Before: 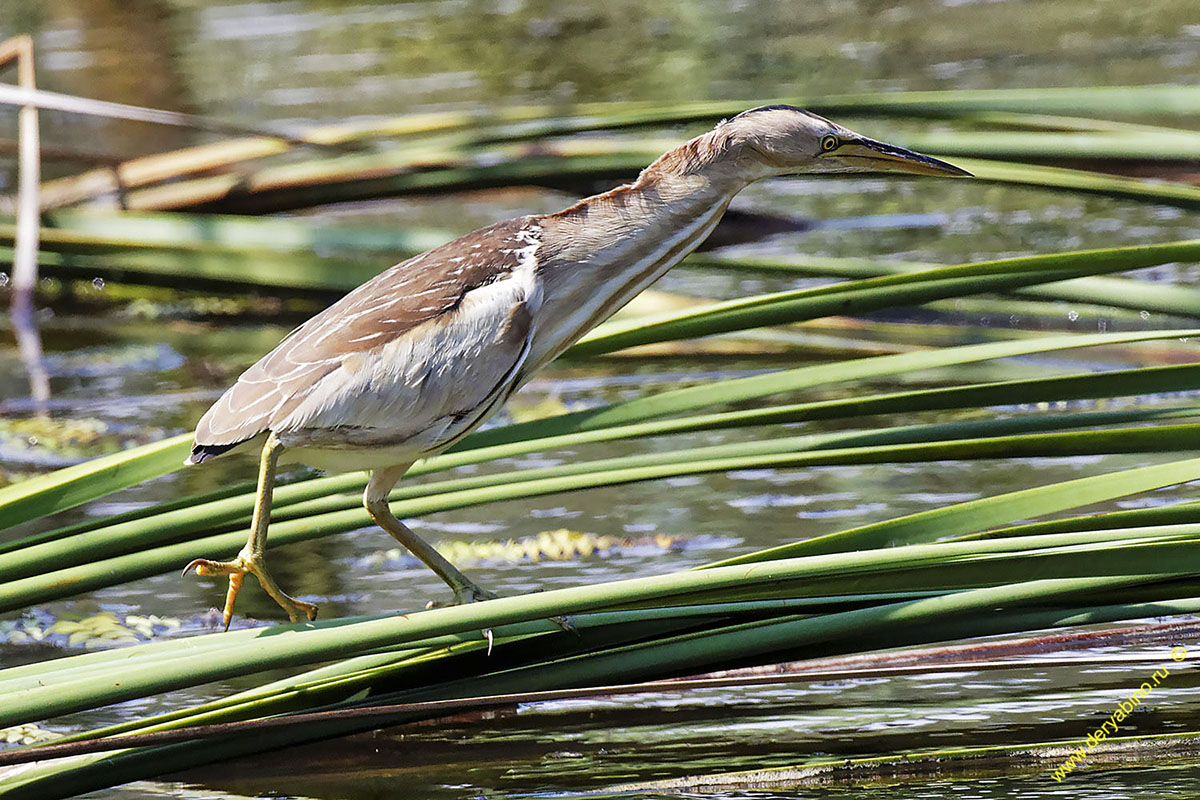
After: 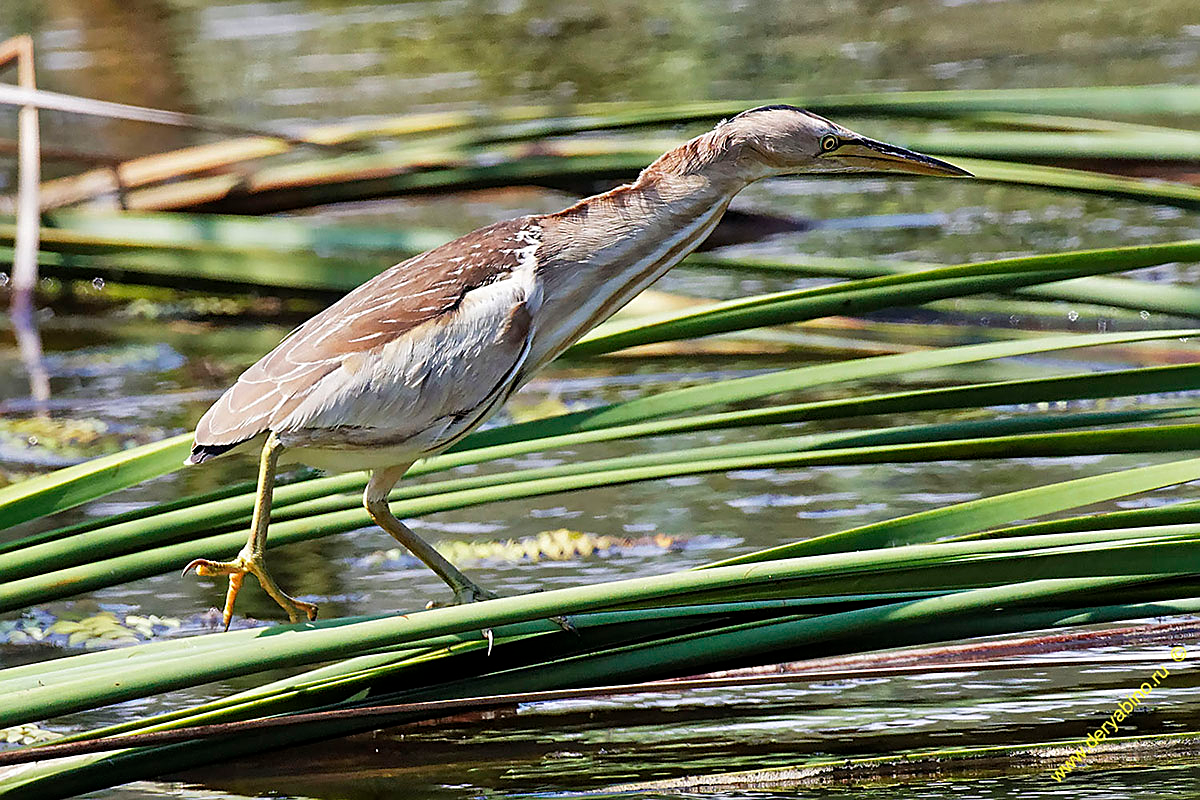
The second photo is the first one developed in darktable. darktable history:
exposure: exposure -0.04 EV, compensate highlight preservation false
sharpen: on, module defaults
